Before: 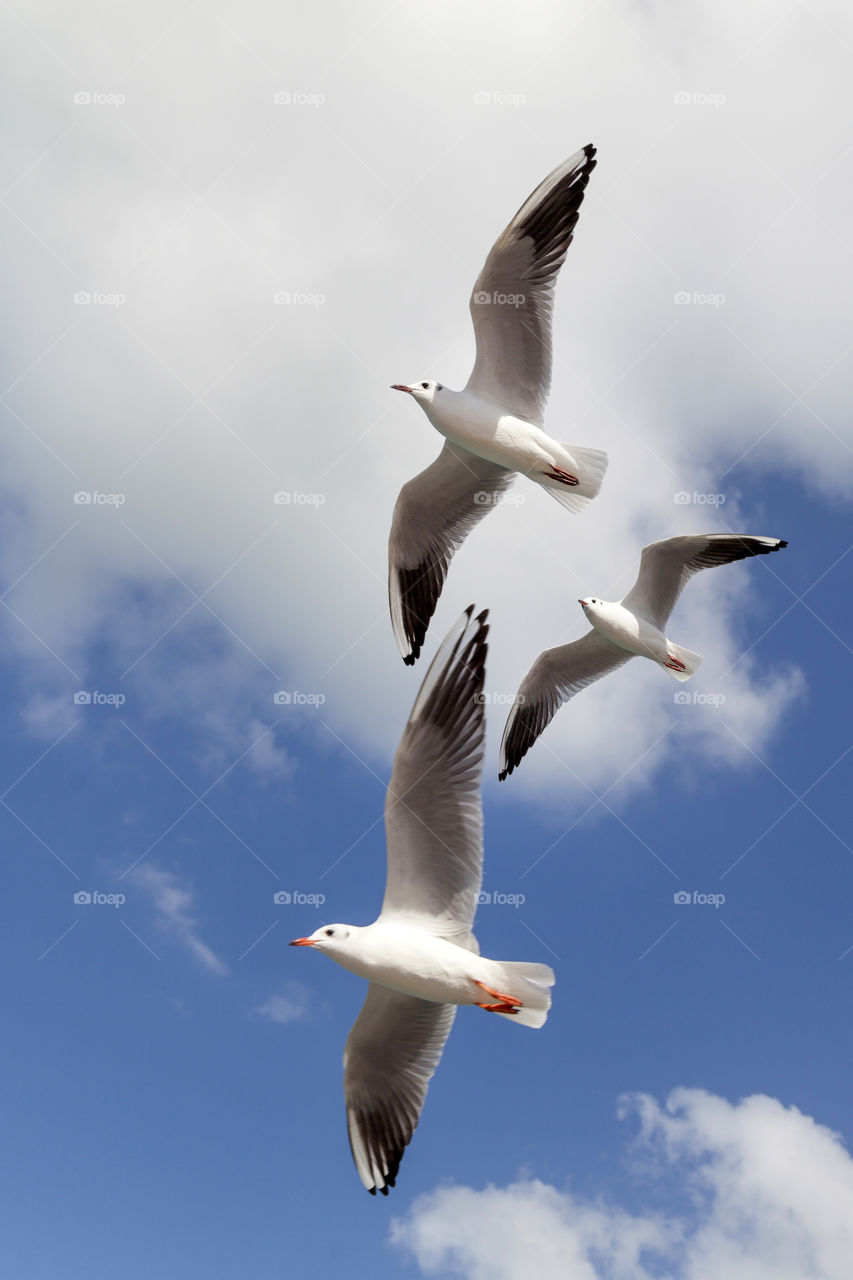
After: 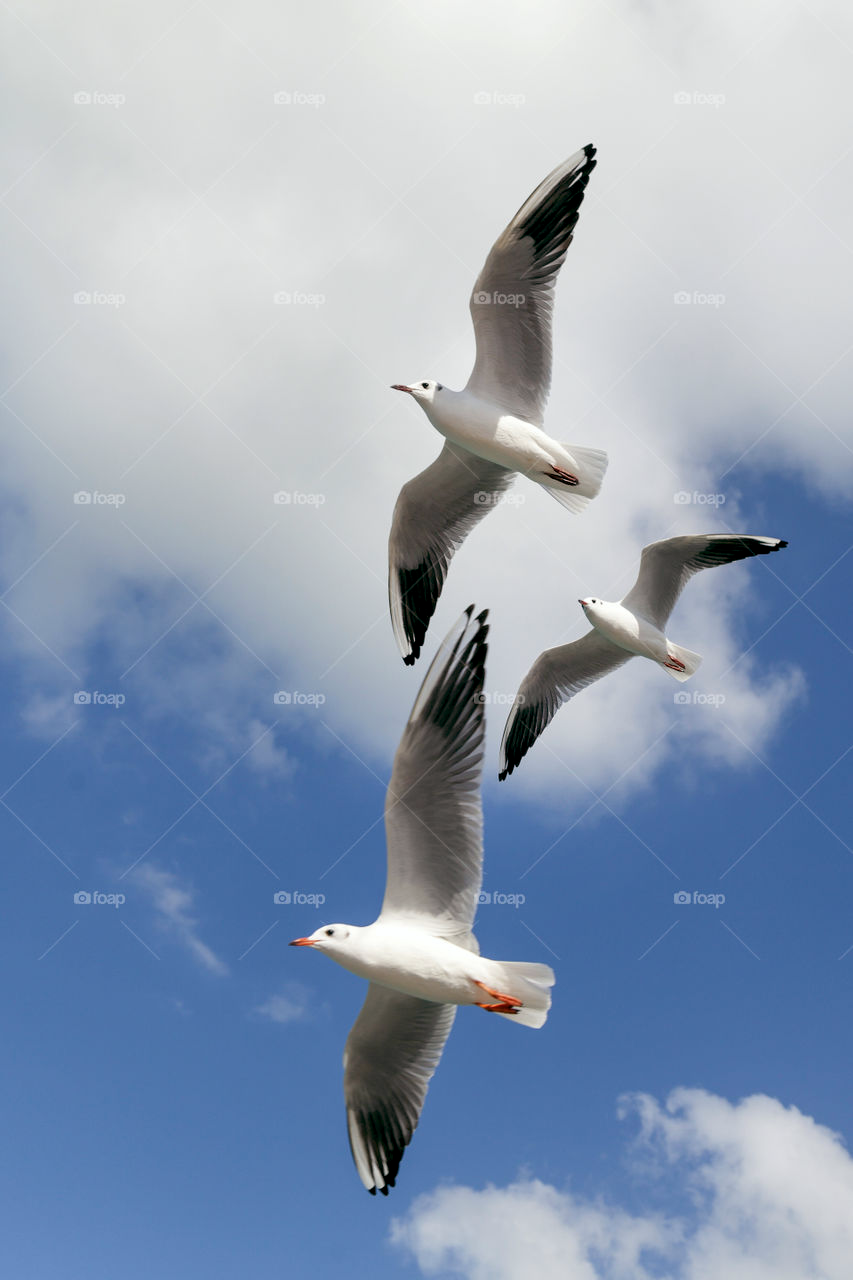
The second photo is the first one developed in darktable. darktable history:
color balance rgb: global offset › luminance -0.336%, global offset › chroma 0.114%, global offset › hue 168.3°, perceptual saturation grading › global saturation 0.188%
